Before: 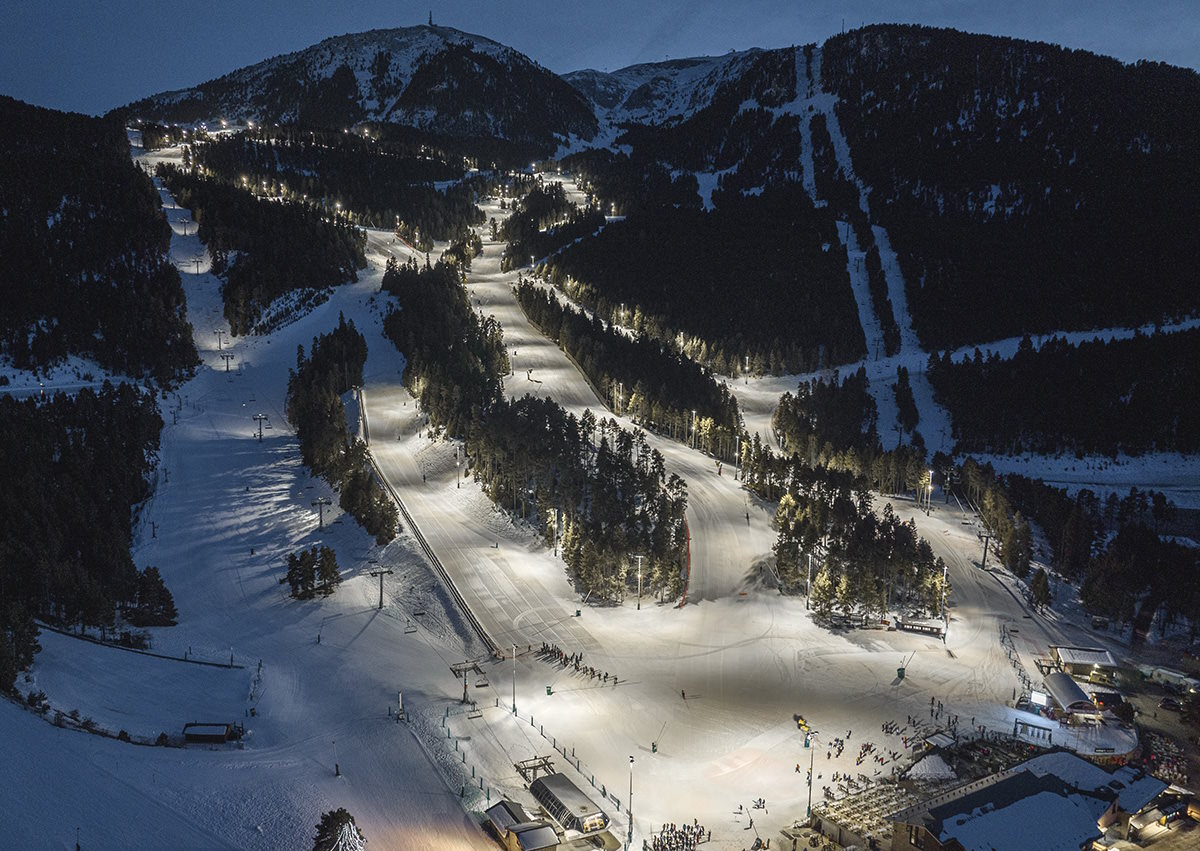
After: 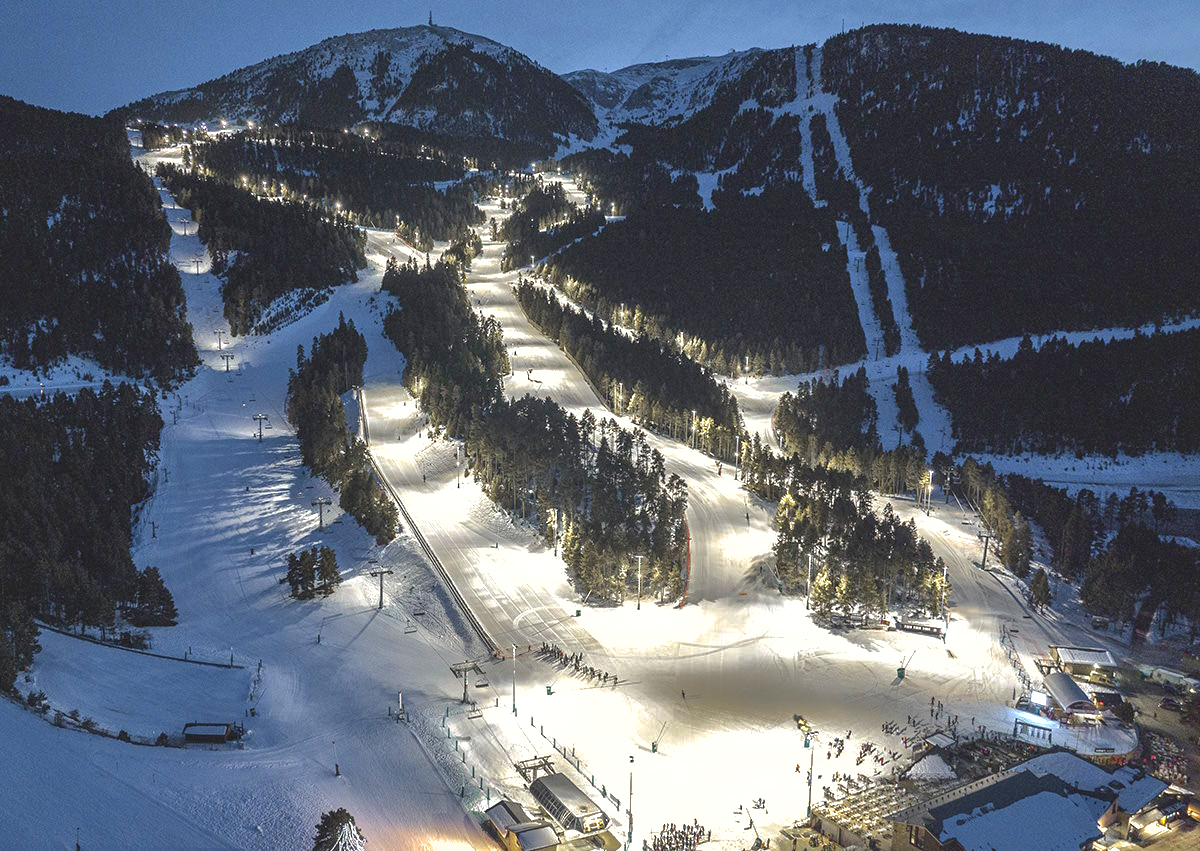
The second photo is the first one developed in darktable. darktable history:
exposure: black level correction 0, exposure 1 EV, compensate highlight preservation false
shadows and highlights: shadows 39.63, highlights -59.74, highlights color adjustment 55.79%
tone equalizer: edges refinement/feathering 500, mask exposure compensation -1.57 EV, preserve details no
